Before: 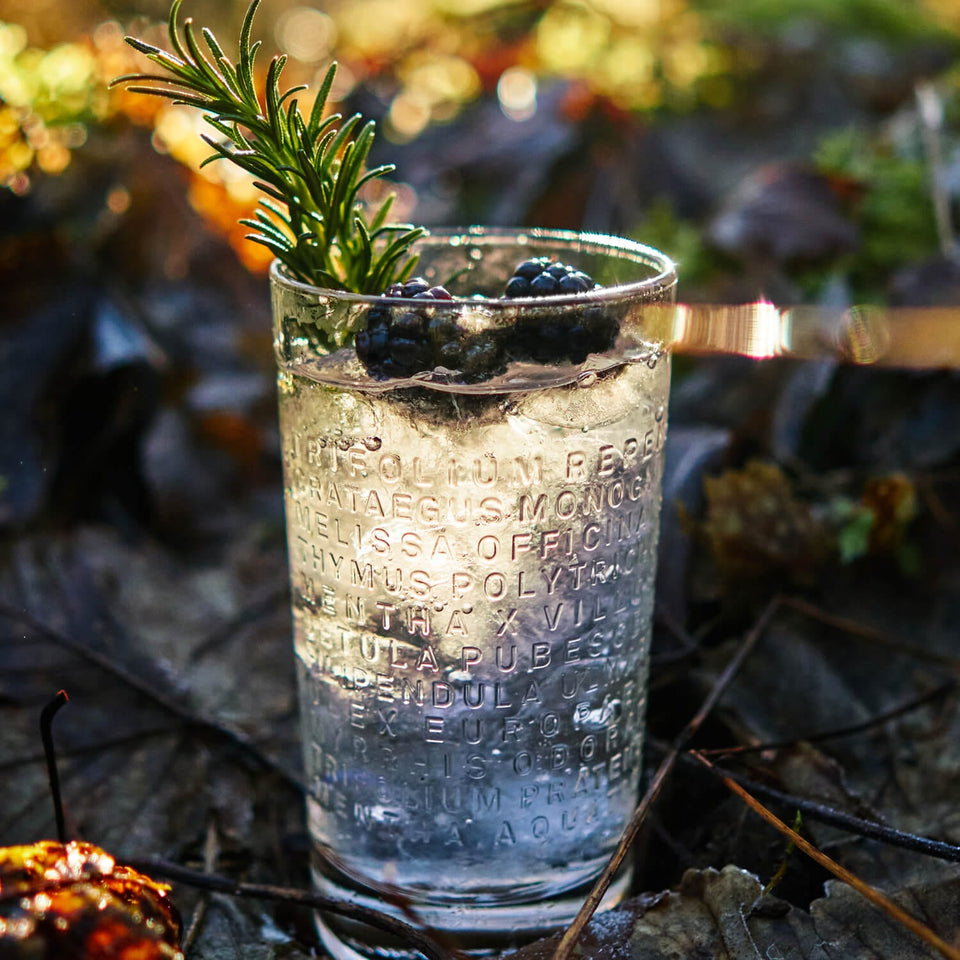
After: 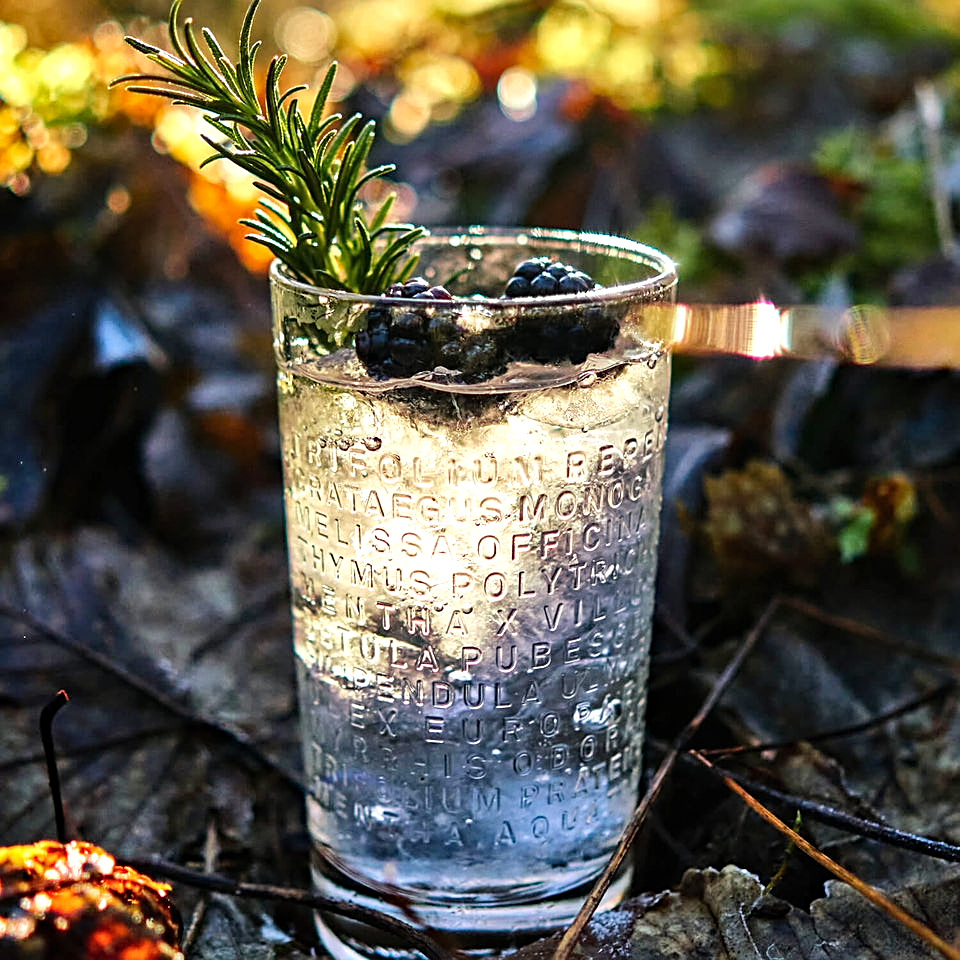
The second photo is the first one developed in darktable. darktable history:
tone equalizer: -8 EV -0.444 EV, -7 EV -0.393 EV, -6 EV -0.342 EV, -5 EV -0.208 EV, -3 EV 0.21 EV, -2 EV 0.353 EV, -1 EV 0.414 EV, +0 EV 0.434 EV
sharpen: on, module defaults
haze removal: compatibility mode true, adaptive false
shadows and highlights: low approximation 0.01, soften with gaussian
